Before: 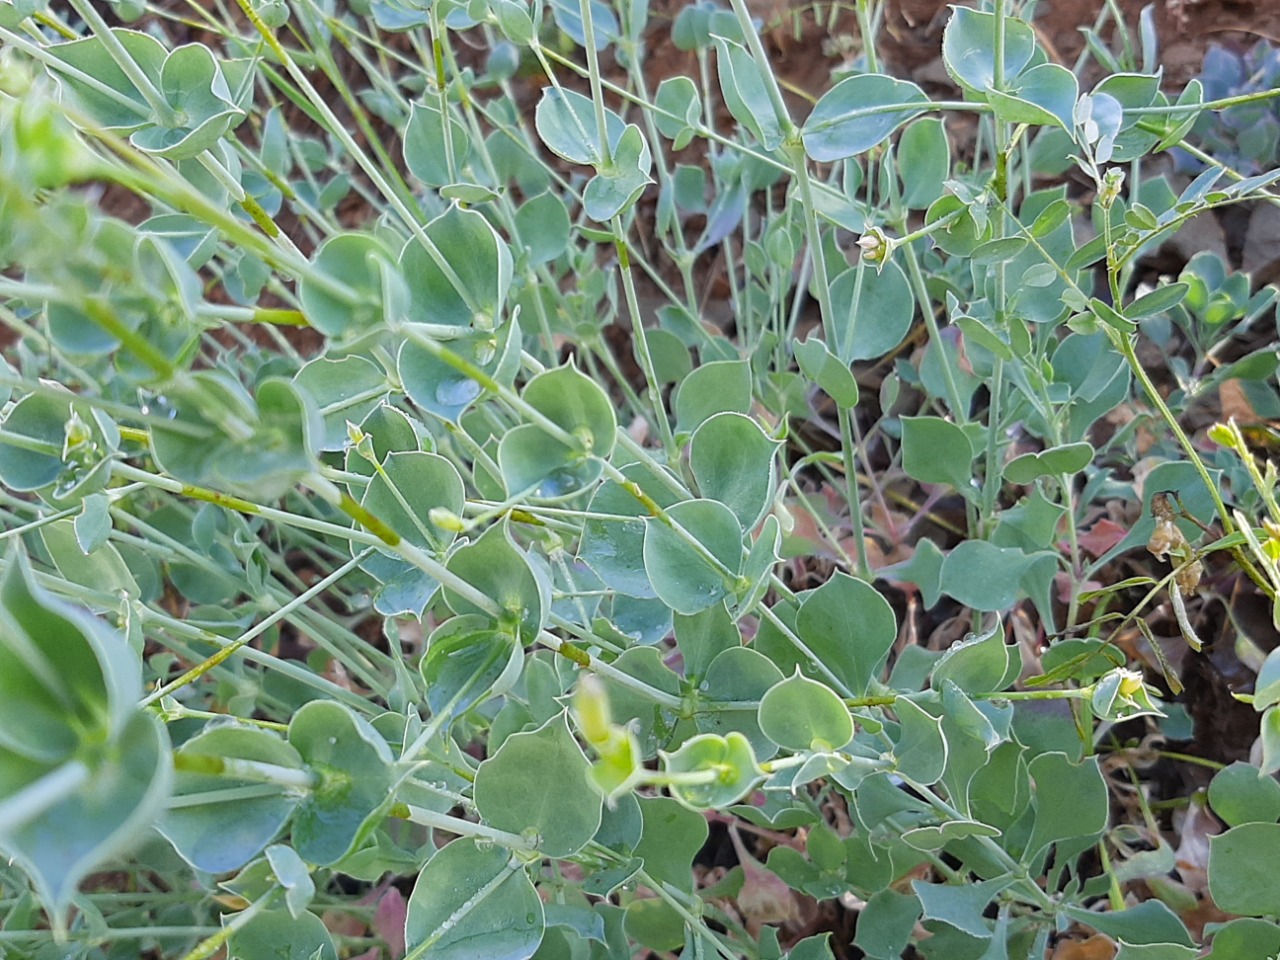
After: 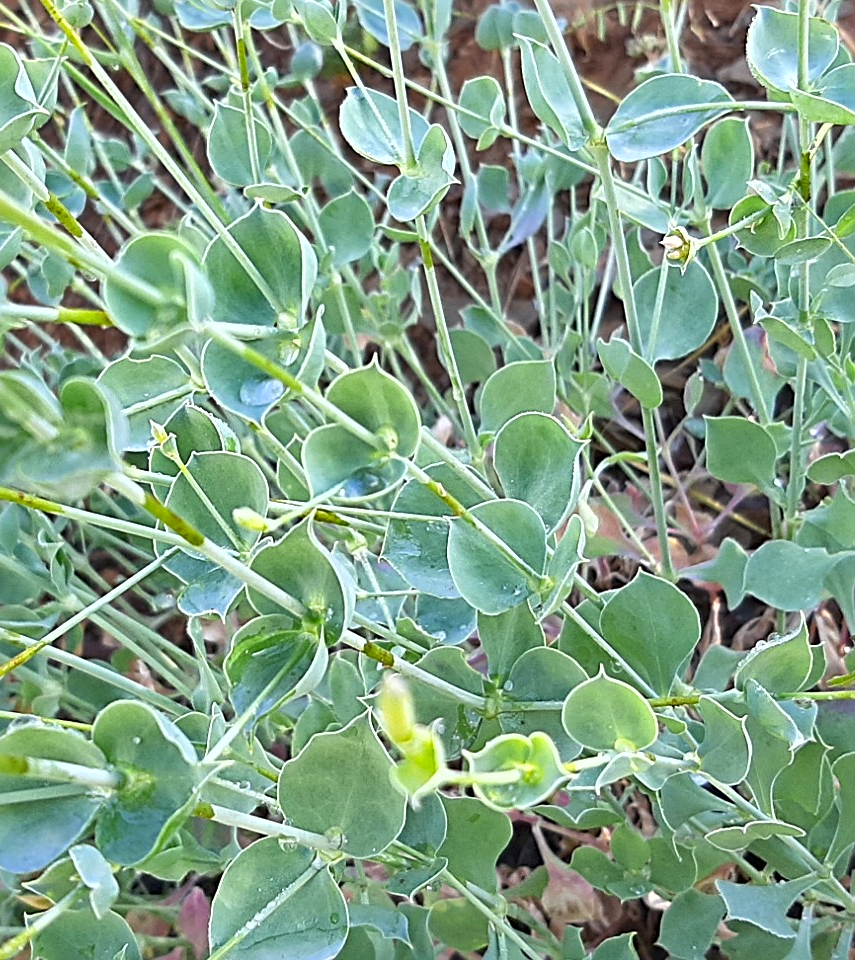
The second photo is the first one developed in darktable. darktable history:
exposure: exposure 0.556 EV, compensate highlight preservation false
sharpen: radius 3.961
crop: left 15.367%, right 17.805%
shadows and highlights: low approximation 0.01, soften with gaussian
